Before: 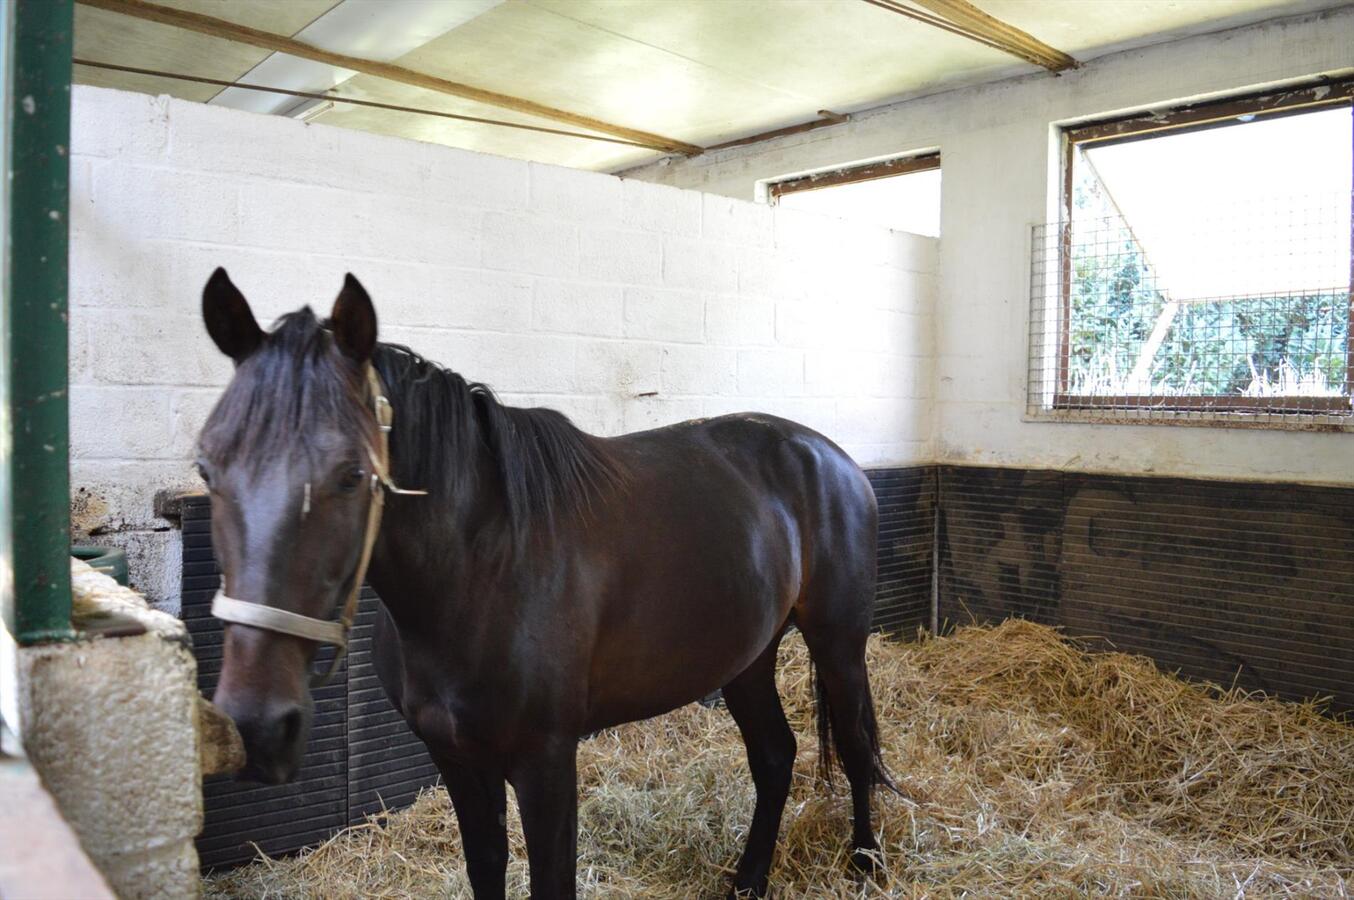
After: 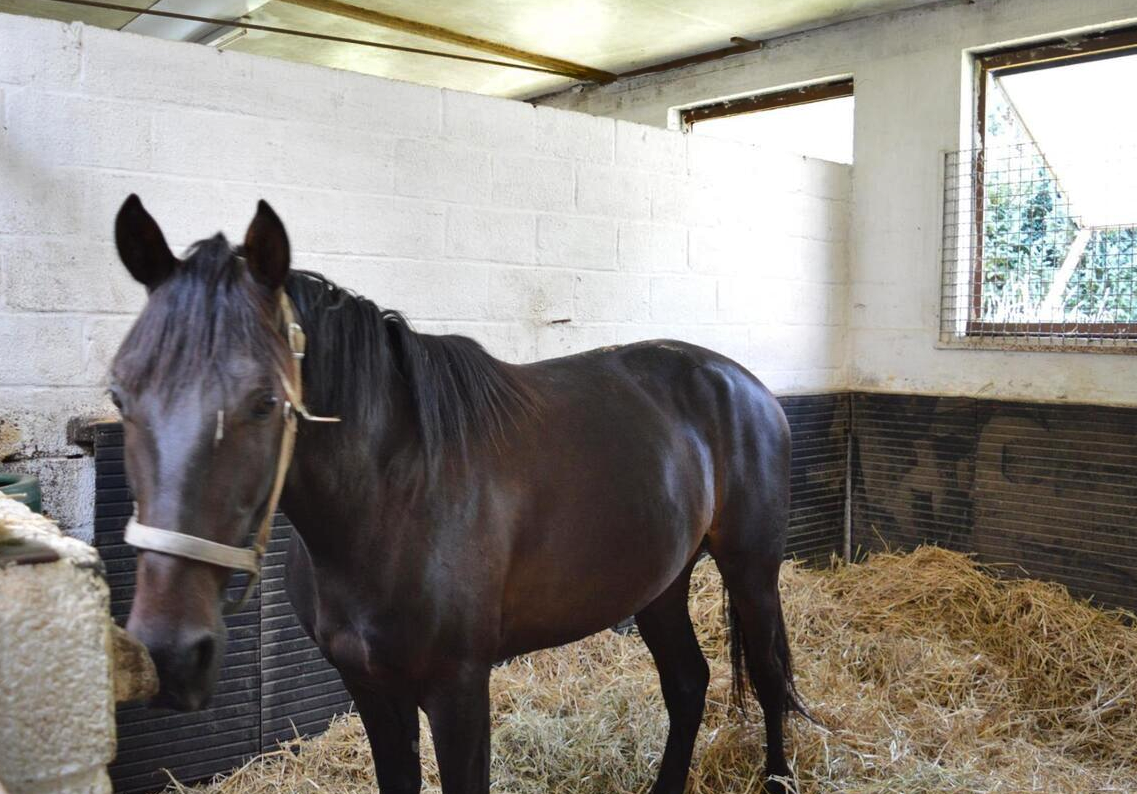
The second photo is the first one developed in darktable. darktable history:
crop: left 6.446%, top 8.188%, right 9.538%, bottom 3.548%
shadows and highlights: soften with gaussian
